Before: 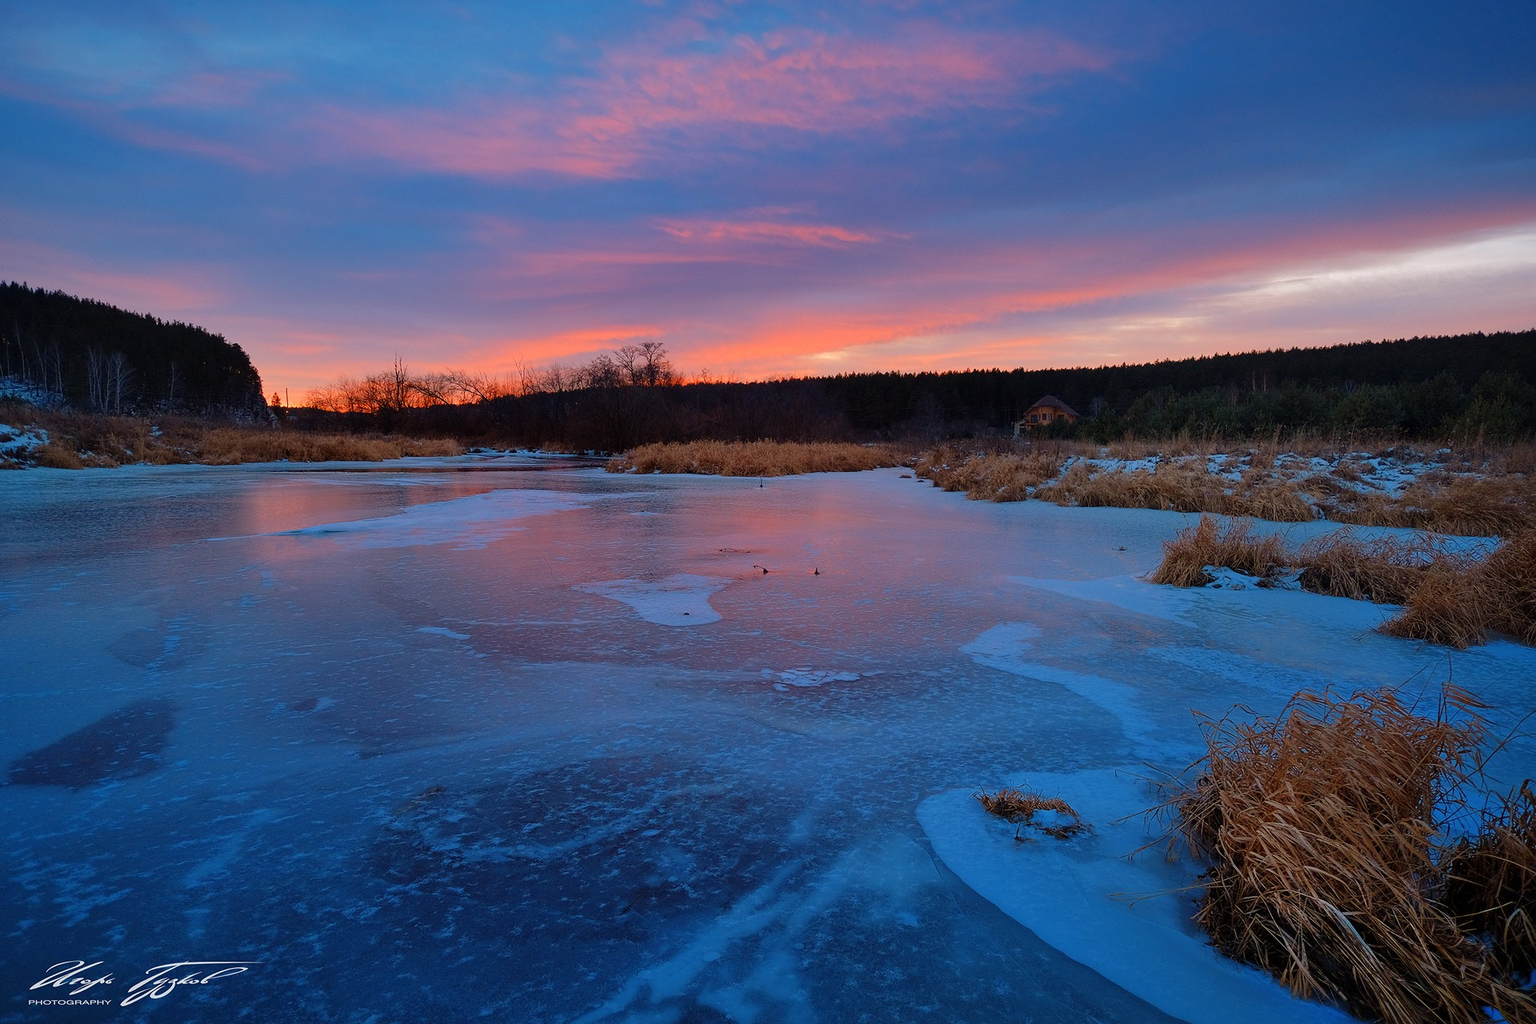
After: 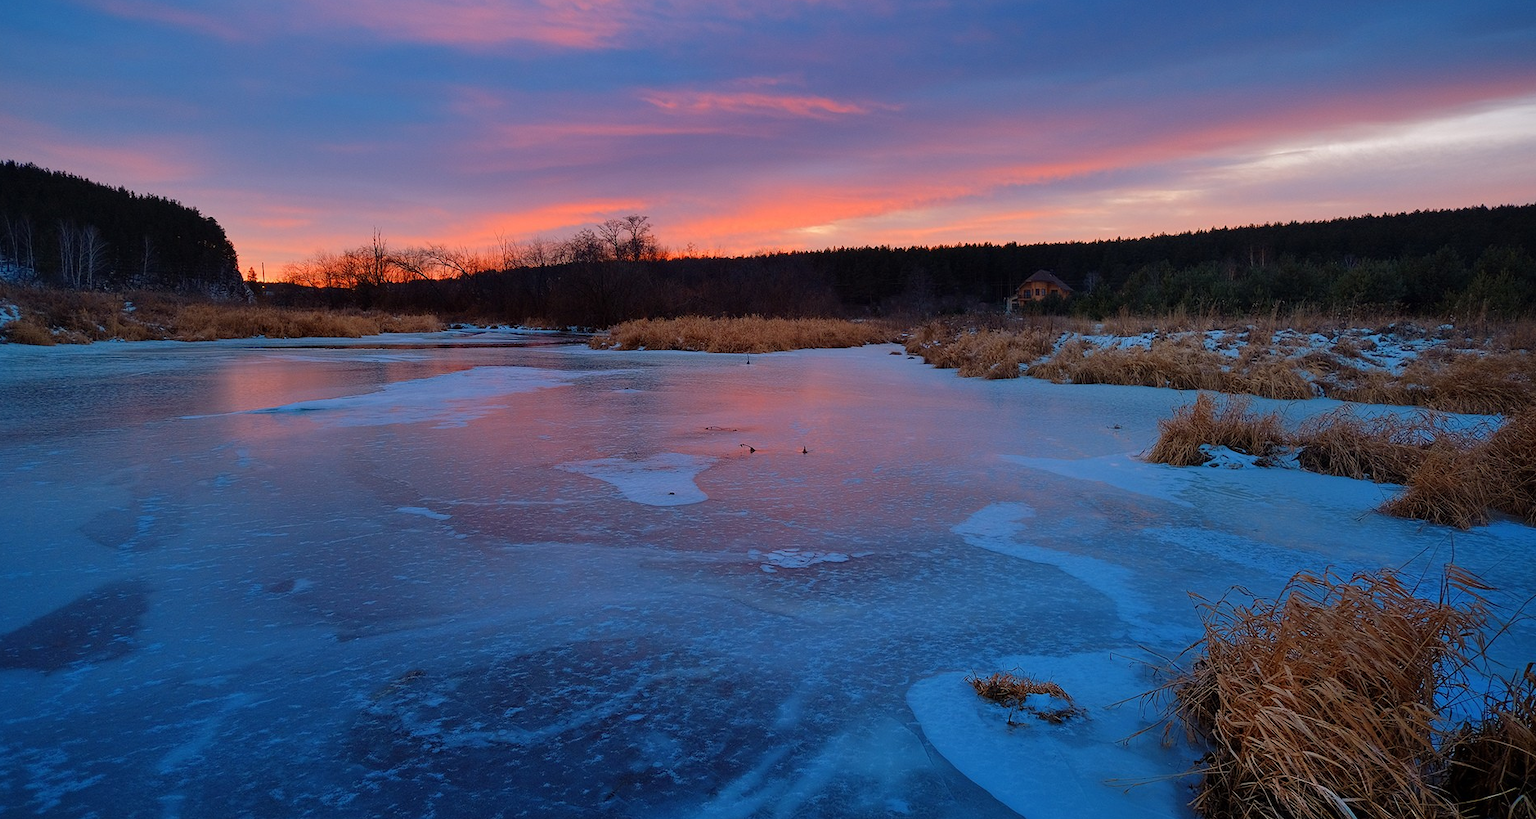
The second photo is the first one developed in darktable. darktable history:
crop and rotate: left 1.938%, top 12.814%, right 0.244%, bottom 8.895%
